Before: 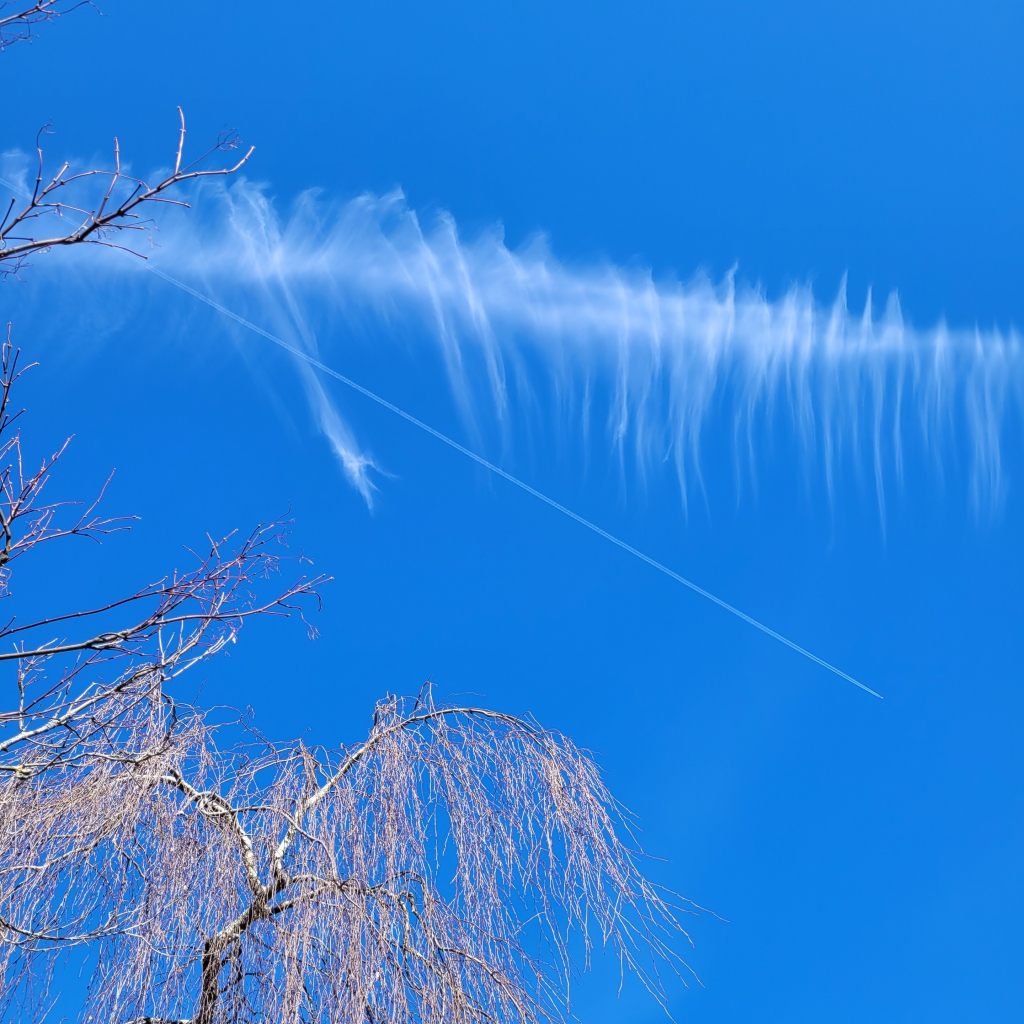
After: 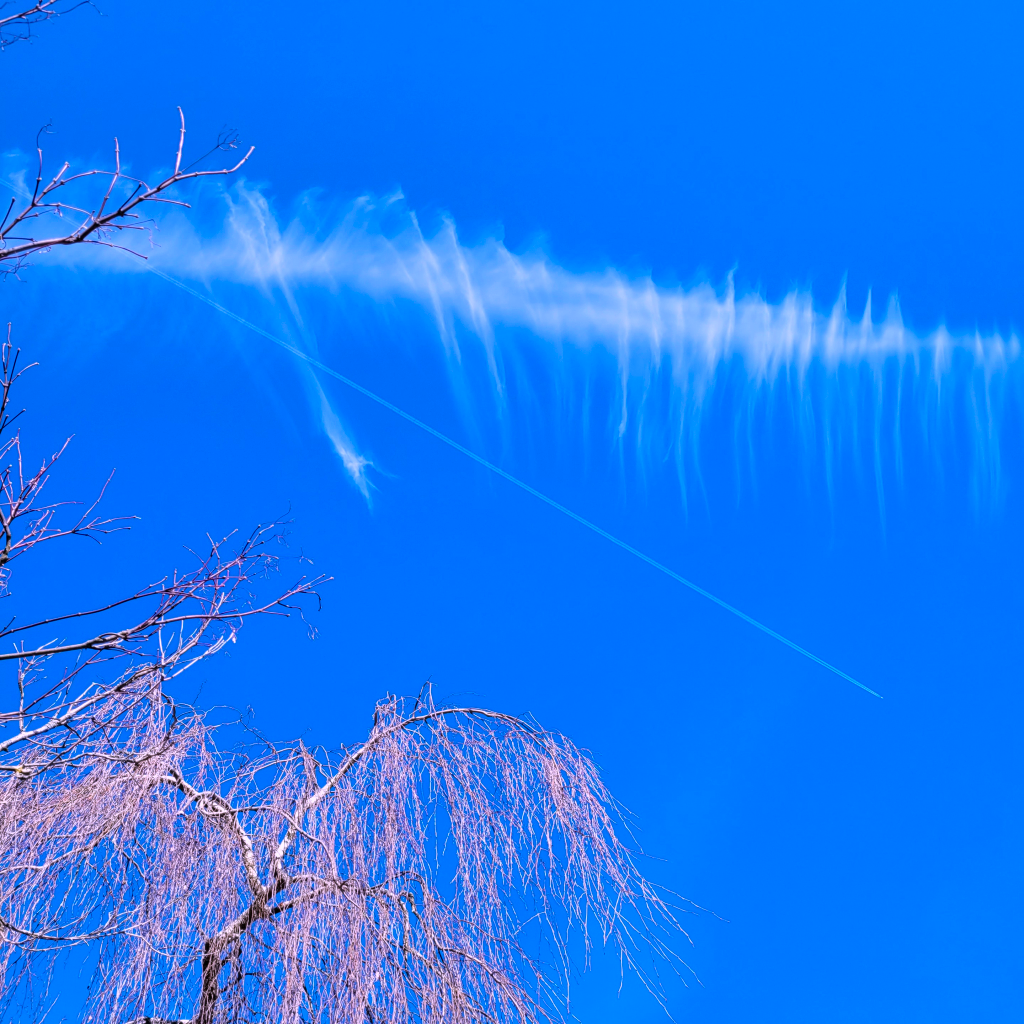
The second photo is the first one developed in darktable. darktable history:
color correction: highlights a* 15.59, highlights b* -20.73
color balance rgb: perceptual saturation grading › global saturation 29.965%
